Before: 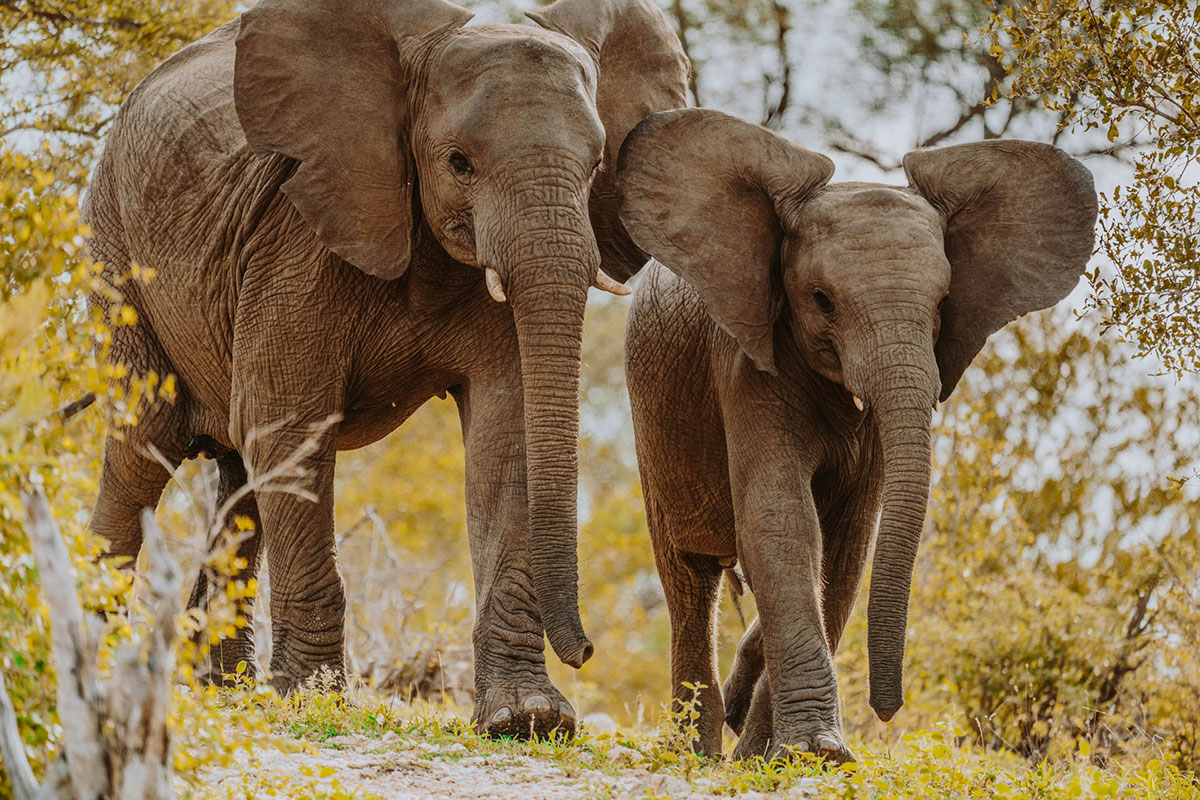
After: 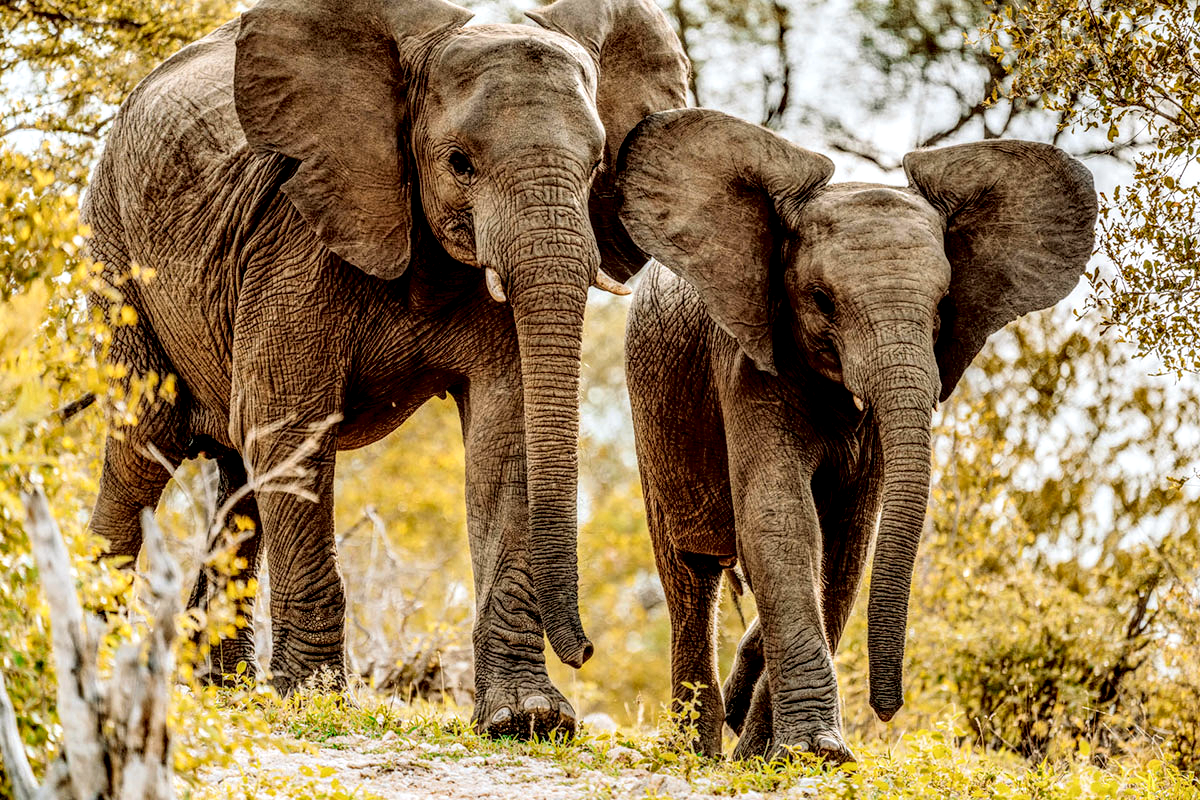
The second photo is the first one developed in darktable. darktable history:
local contrast: highlights 16%, detail 187%
shadows and highlights: shadows -8.53, white point adjustment 1.59, highlights 11.44
tone curve: curves: ch0 [(0, 0) (0.058, 0.039) (0.168, 0.123) (0.282, 0.327) (0.45, 0.534) (0.676, 0.751) (0.89, 0.919) (1, 1)]; ch1 [(0, 0) (0.094, 0.081) (0.285, 0.299) (0.385, 0.403) (0.447, 0.455) (0.495, 0.496) (0.544, 0.552) (0.589, 0.612) (0.722, 0.728) (1, 1)]; ch2 [(0, 0) (0.257, 0.217) (0.43, 0.421) (0.498, 0.507) (0.531, 0.544) (0.56, 0.579) (0.625, 0.66) (1, 1)], color space Lab, independent channels, preserve colors none
